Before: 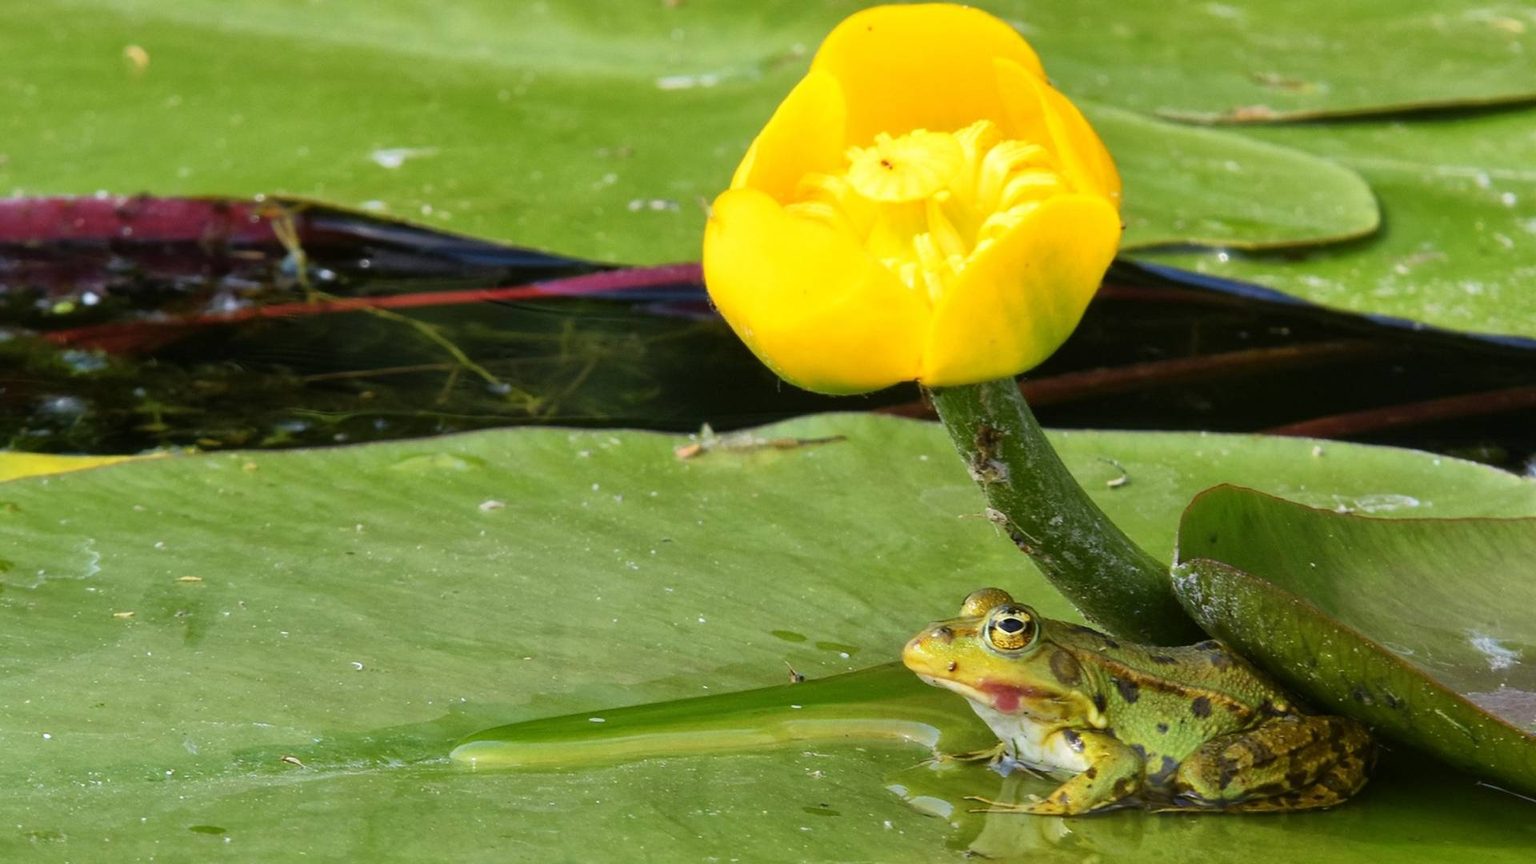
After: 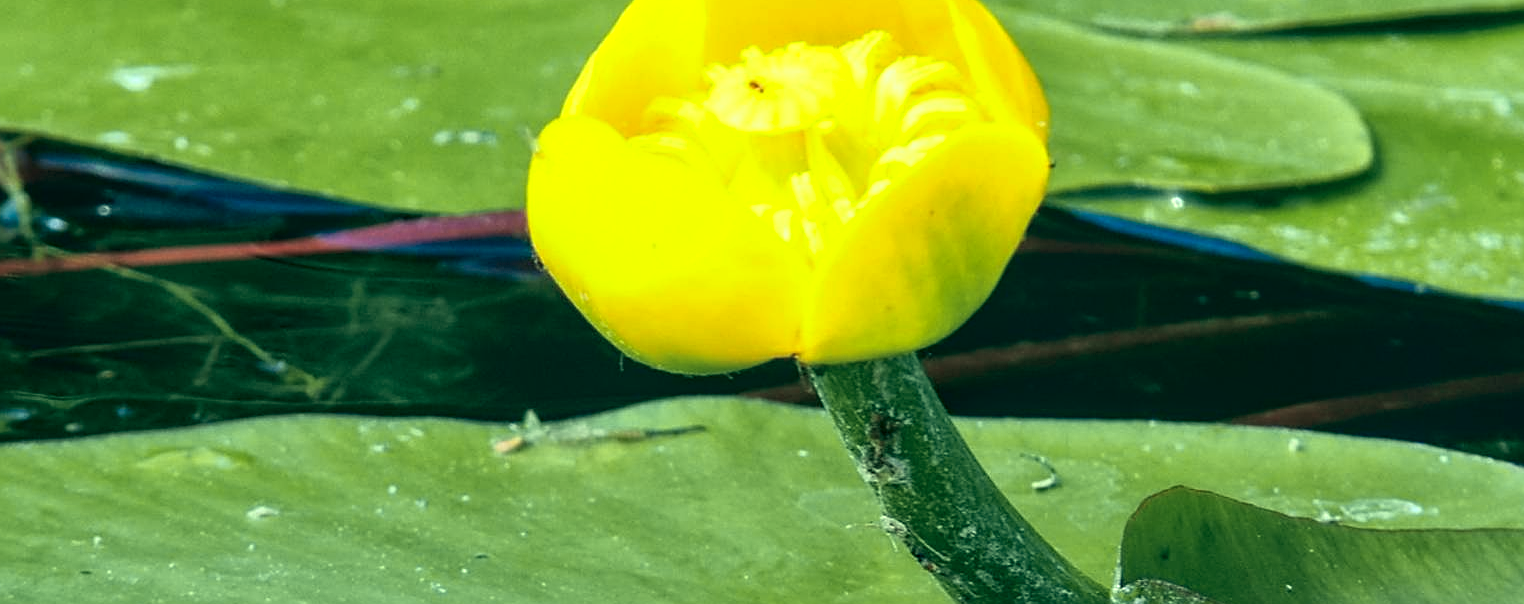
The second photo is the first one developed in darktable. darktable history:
crop: left 18.382%, top 11.073%, right 2.213%, bottom 32.95%
sharpen: on, module defaults
exposure: exposure 0.255 EV, compensate highlight preservation false
tone curve: curves: ch1 [(0, 0) (0.214, 0.291) (0.372, 0.44) (0.463, 0.476) (0.498, 0.502) (0.521, 0.531) (1, 1)]; ch2 [(0, 0) (0.456, 0.447) (0.5, 0.5) (0.547, 0.557) (0.592, 0.57) (0.631, 0.602) (1, 1)], color space Lab, independent channels, preserve colors none
local contrast: on, module defaults
color correction: highlights a* -20.12, highlights b* 9.79, shadows a* -19.83, shadows b* -10.03
